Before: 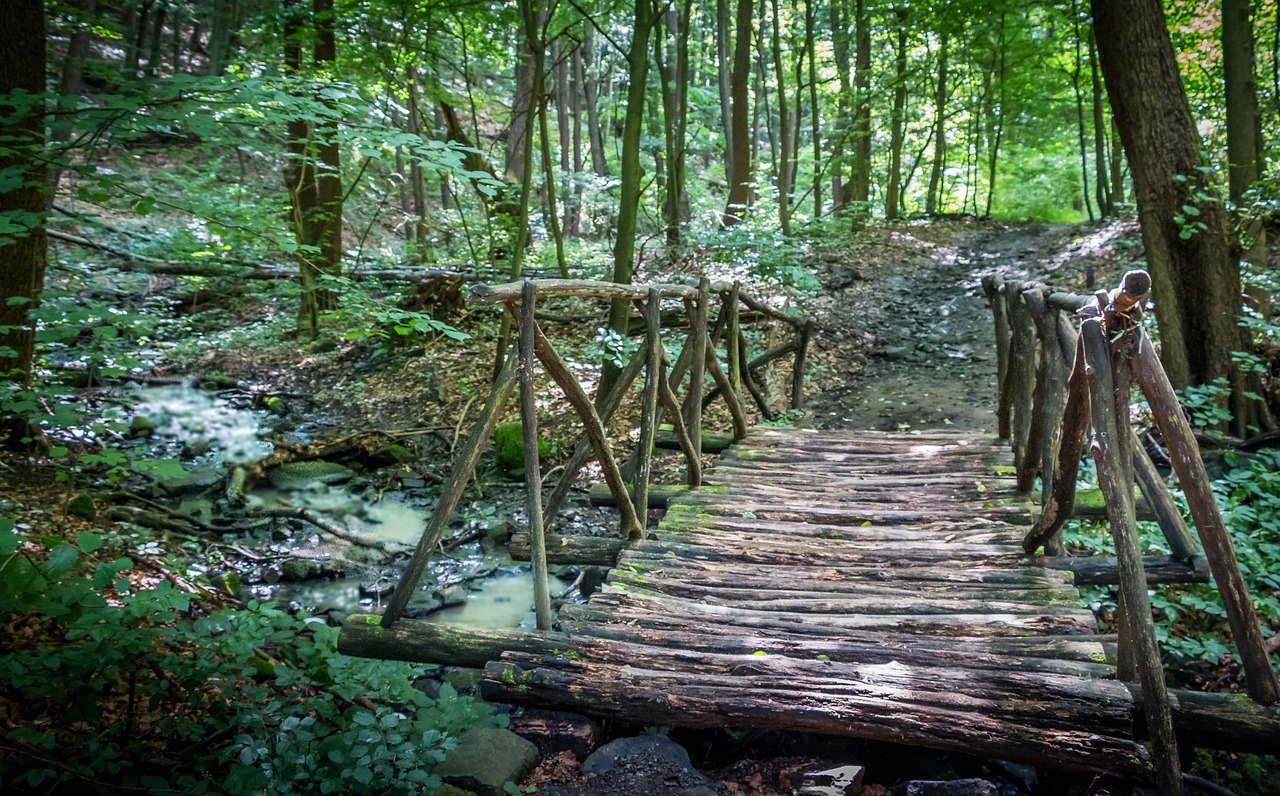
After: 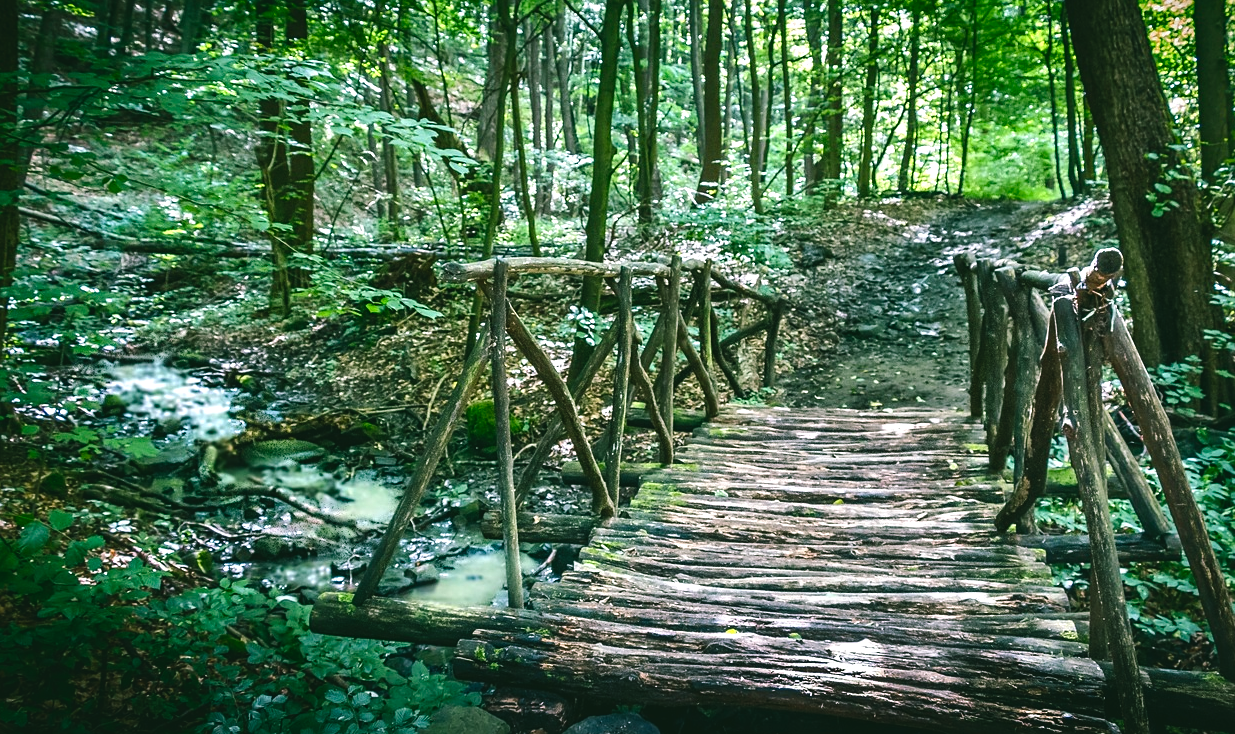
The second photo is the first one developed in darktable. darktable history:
exposure: black level correction -0.015, exposure -0.13 EV, compensate exposure bias true, compensate highlight preservation false
sharpen: amount 0.203
crop: left 2.23%, top 2.872%, right 1.243%, bottom 4.82%
color balance rgb: shadows lift › chroma 11.578%, shadows lift › hue 133.88°, perceptual saturation grading › global saturation 20%, perceptual saturation grading › highlights -25.56%, perceptual saturation grading › shadows 25.215%, perceptual brilliance grading › highlights 18.515%, perceptual brilliance grading › mid-tones 31.38%, perceptual brilliance grading › shadows -31.206%
